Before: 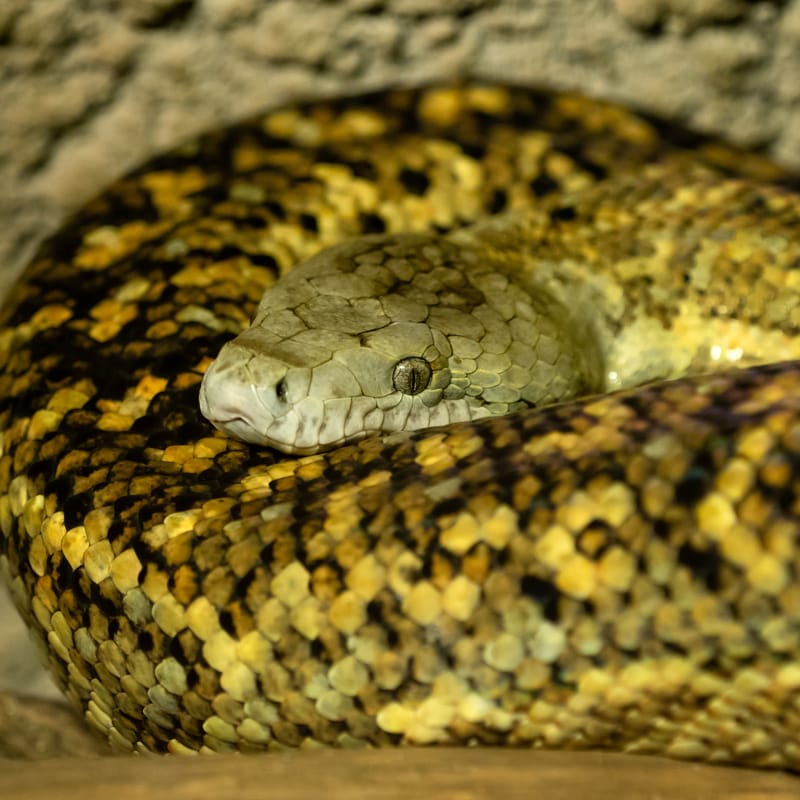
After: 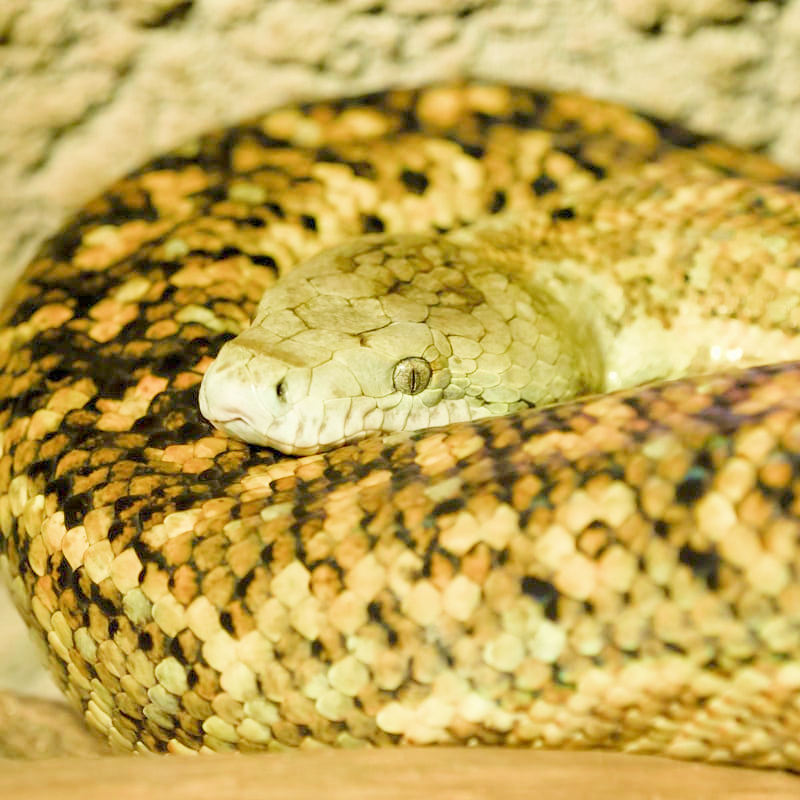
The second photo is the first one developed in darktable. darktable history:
color zones: curves: ch0 [(0.25, 0.5) (0.463, 0.627) (0.484, 0.637) (0.75, 0.5)]
filmic rgb: middle gray luminance 2.5%, black relative exposure -10 EV, white relative exposure 7 EV, threshold 6 EV, dynamic range scaling 10%, target black luminance 0%, hardness 3.19, latitude 44.39%, contrast 0.682, highlights saturation mix 5%, shadows ↔ highlights balance 13.63%, add noise in highlights 0, color science v3 (2019), use custom middle-gray values true, iterations of high-quality reconstruction 0, contrast in highlights soft, enable highlight reconstruction true
